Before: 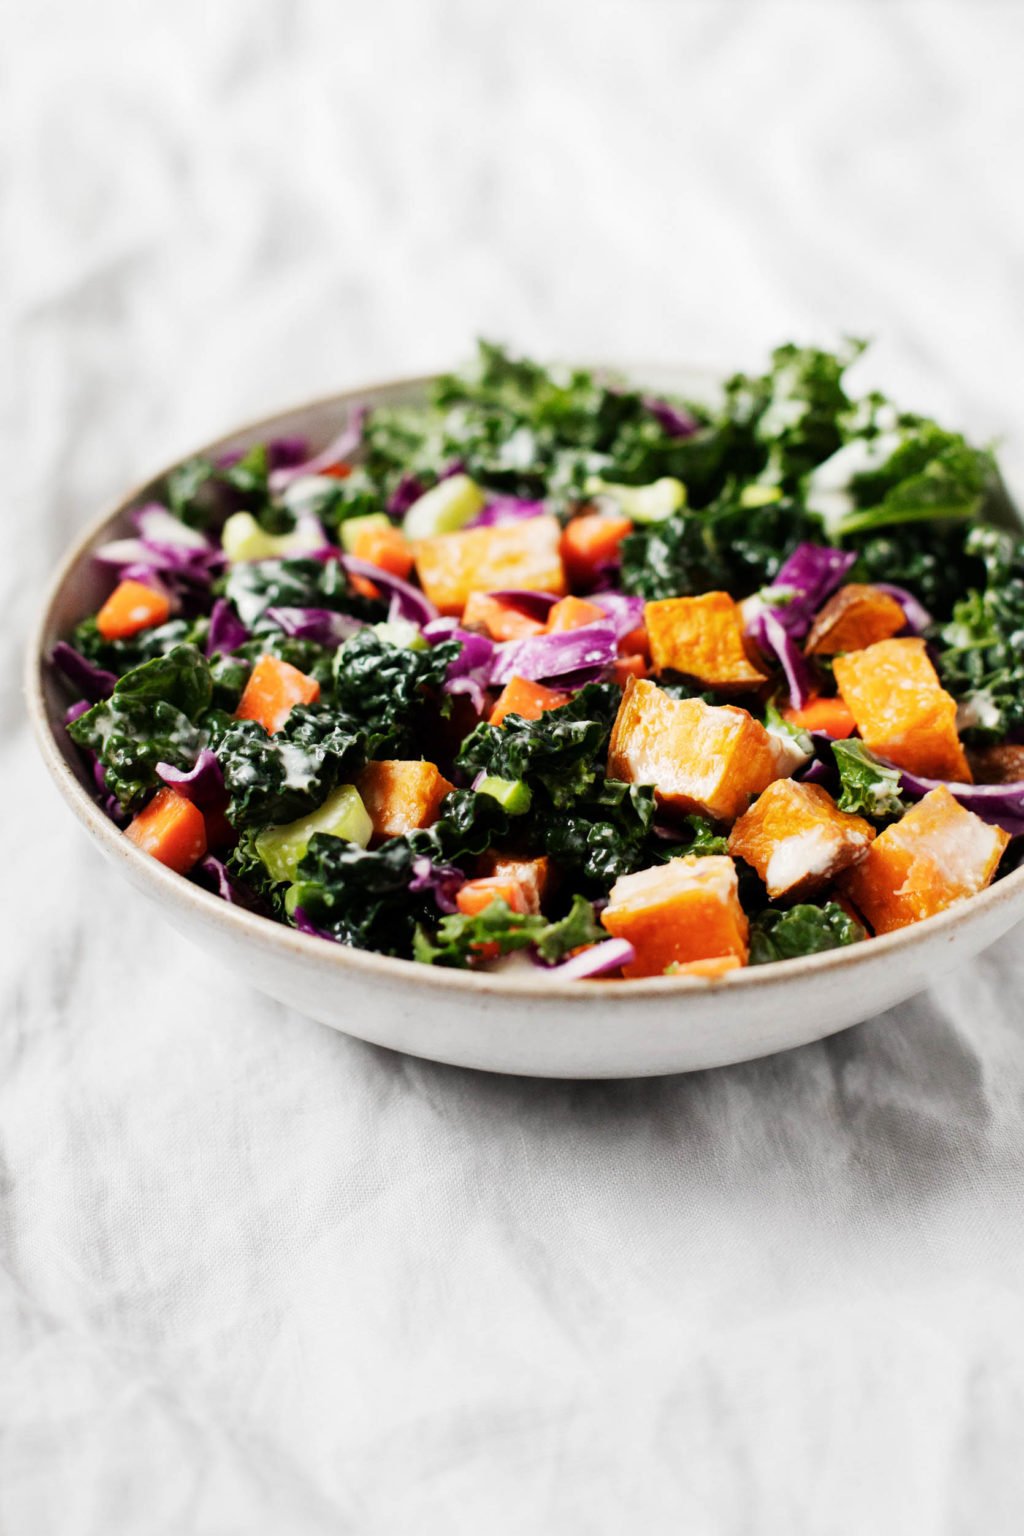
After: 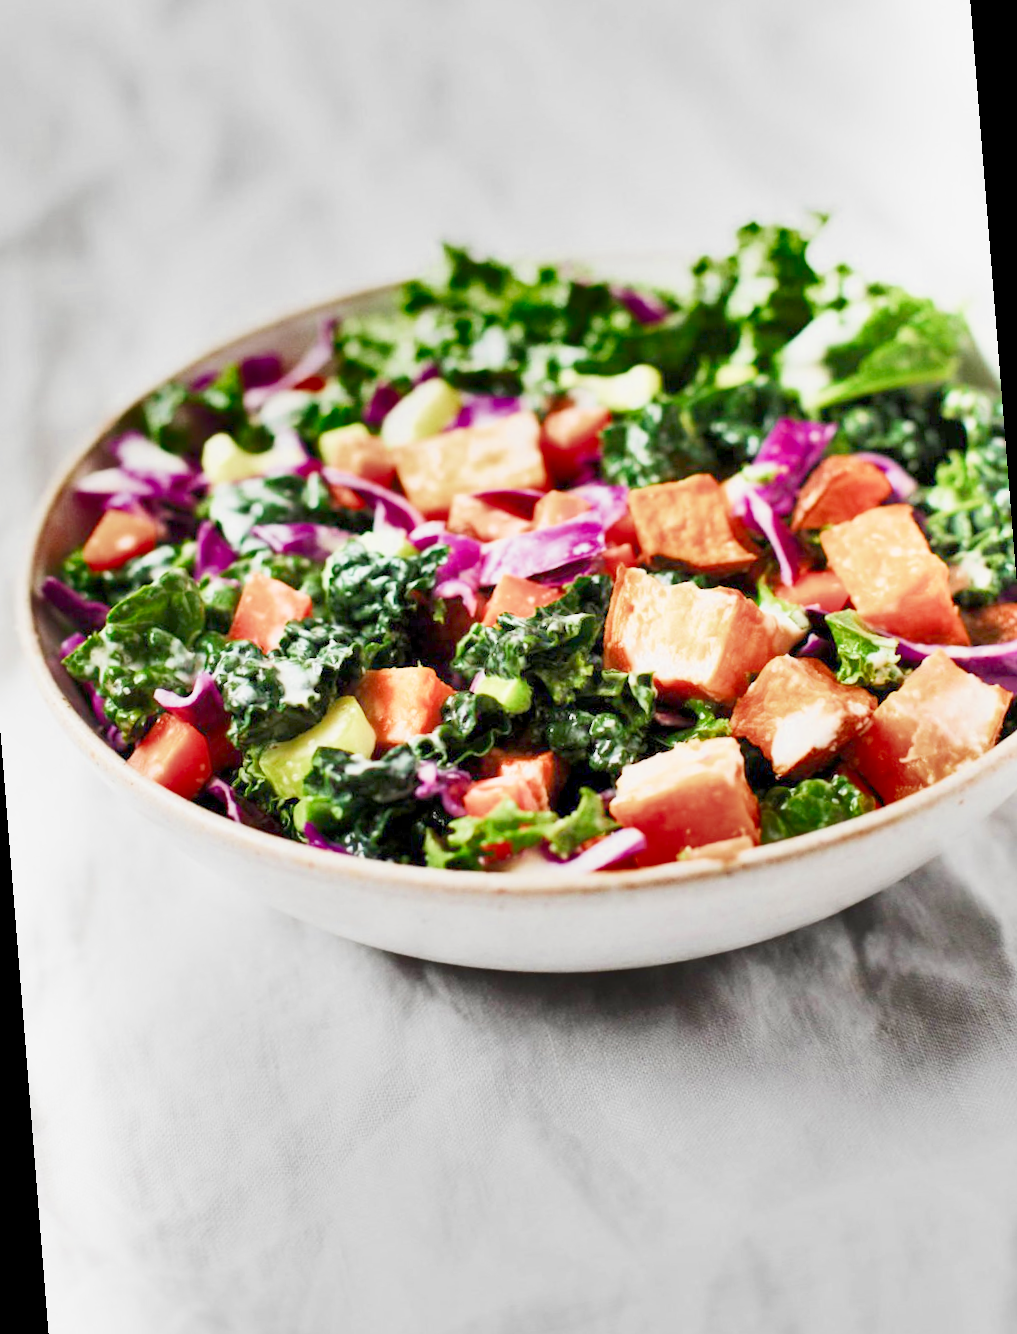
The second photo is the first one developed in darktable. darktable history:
shadows and highlights: shadows 24.5, highlights -78.15, soften with gaussian
filmic rgb: middle gray luminance 2.5%, black relative exposure -10 EV, white relative exposure 7 EV, threshold 6 EV, dynamic range scaling 10%, target black luminance 0%, hardness 3.19, latitude 44.39%, contrast 0.682, highlights saturation mix 5%, shadows ↔ highlights balance 13.63%, add noise in highlights 0, color science v3 (2019), use custom middle-gray values true, iterations of high-quality reconstruction 0, contrast in highlights soft, enable highlight reconstruction true
rotate and perspective: rotation -4.57°, crop left 0.054, crop right 0.944, crop top 0.087, crop bottom 0.914
